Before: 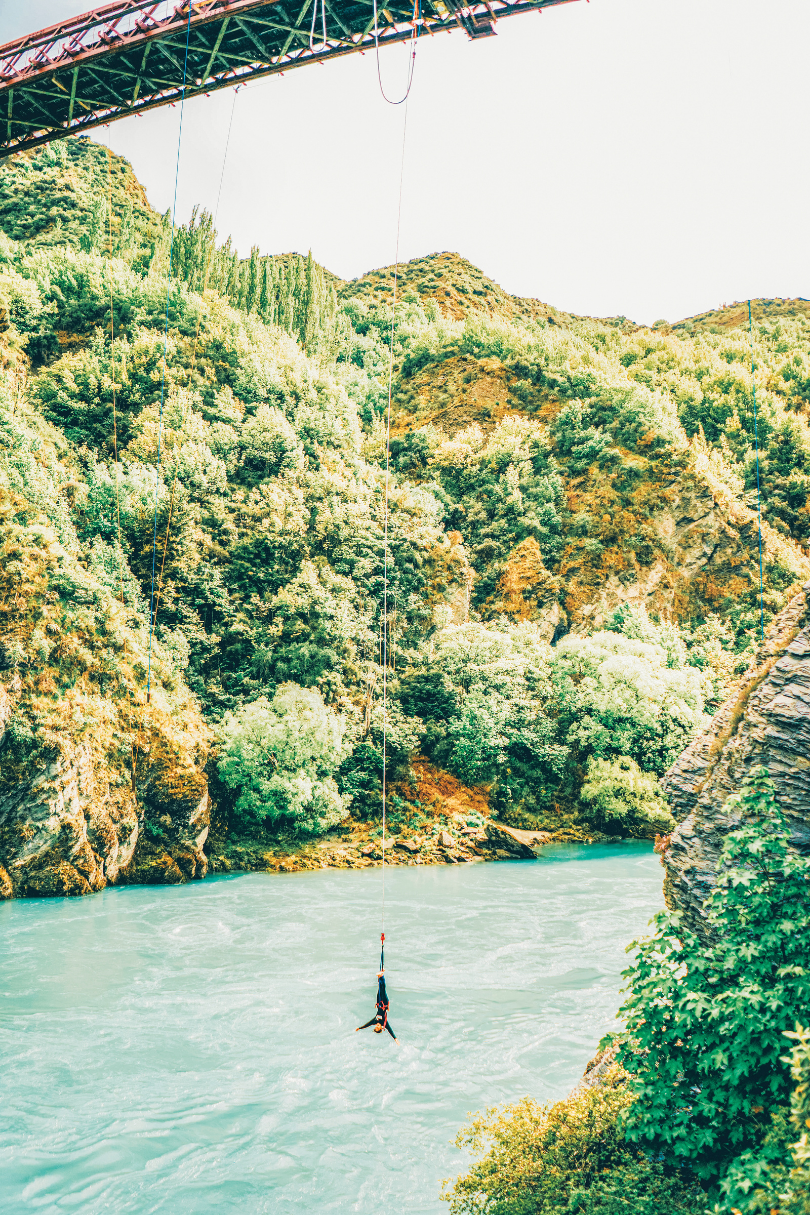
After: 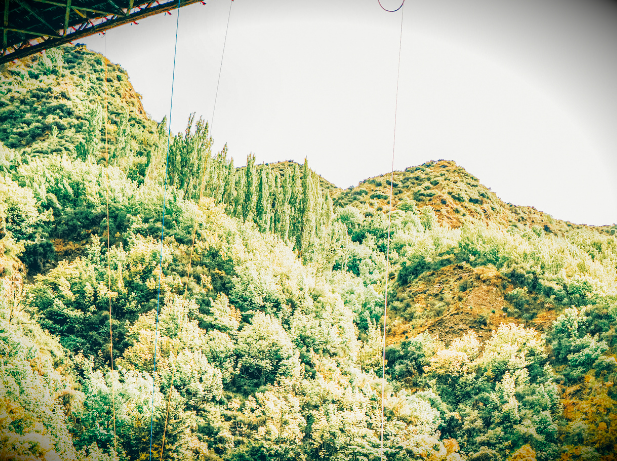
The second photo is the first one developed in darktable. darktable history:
crop: left 0.575%, top 7.627%, right 23.165%, bottom 54.392%
vignetting: fall-off start 99.6%, brightness -0.999, saturation 0.496, width/height ratio 1.32
haze removal: adaptive false
